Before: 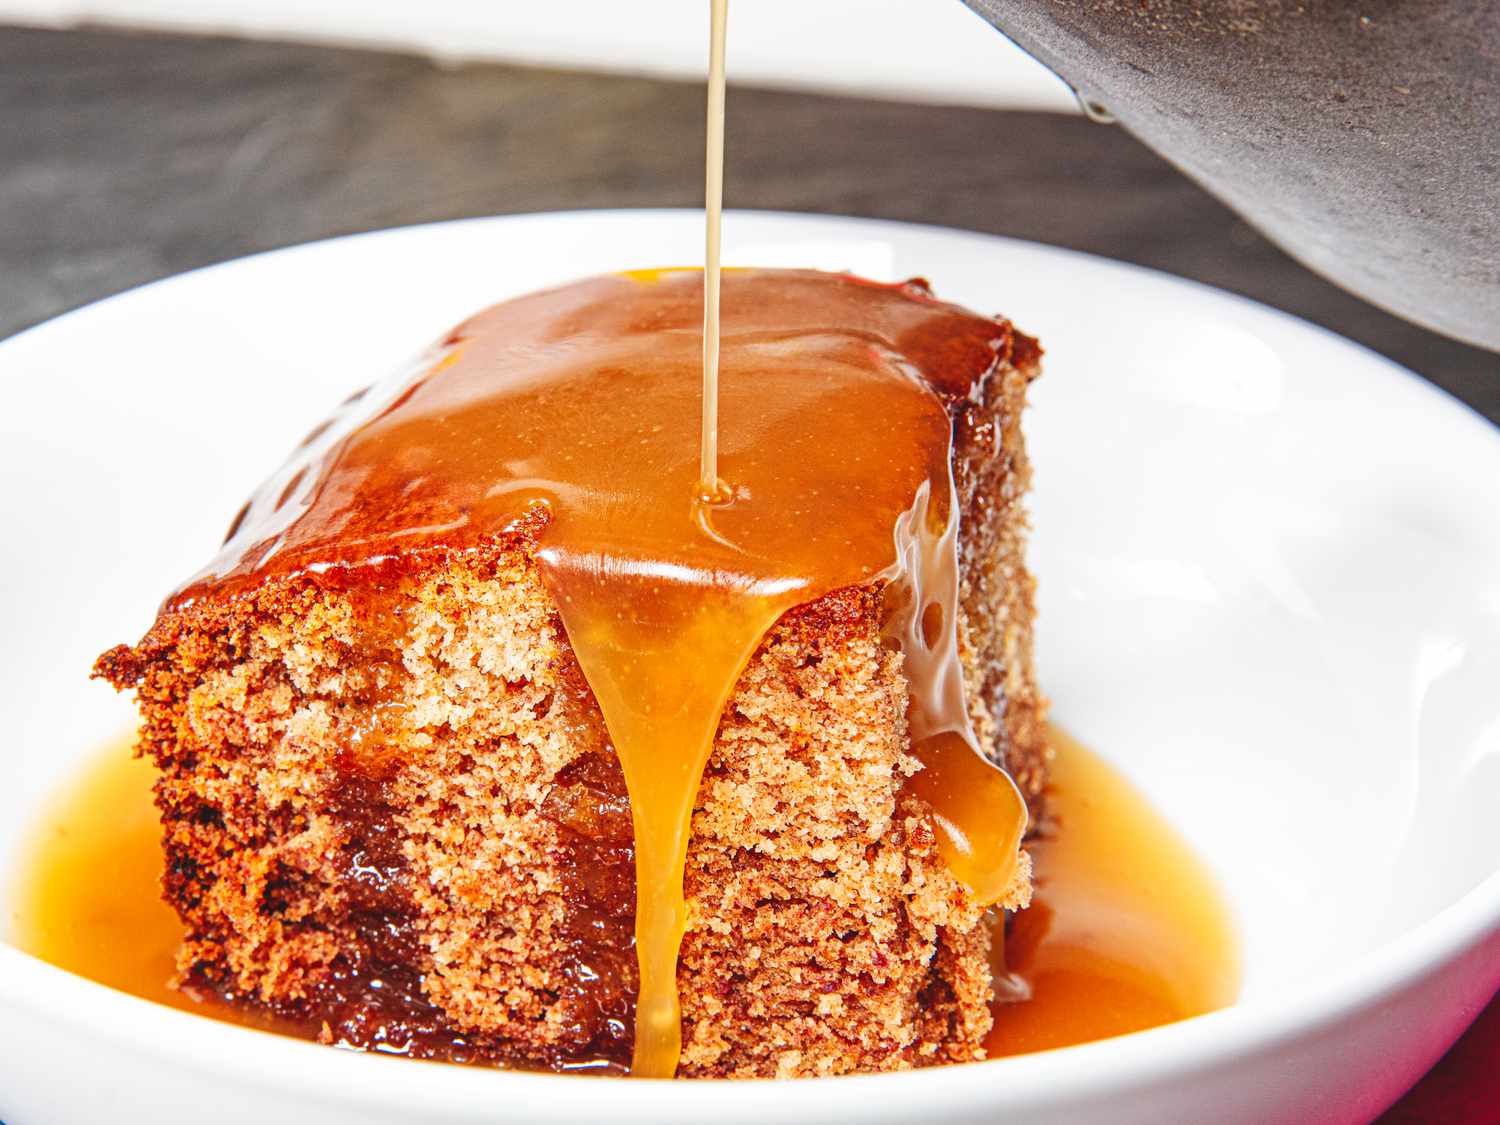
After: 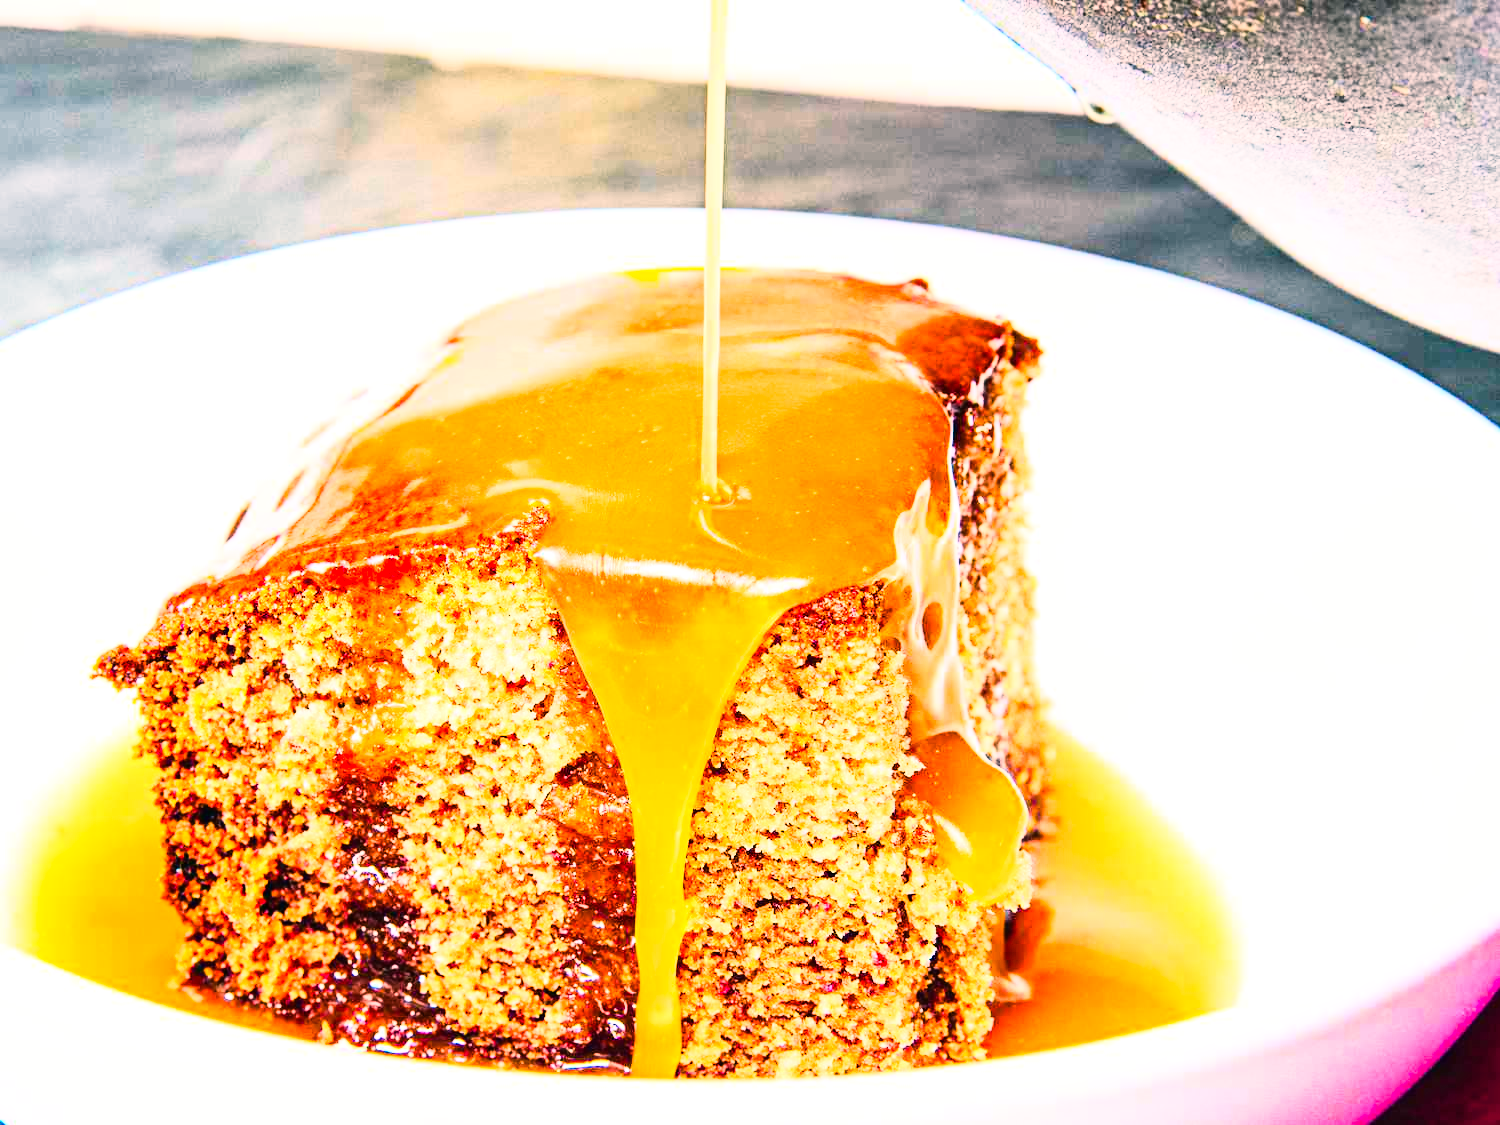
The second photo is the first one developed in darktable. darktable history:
rgb curve: curves: ch0 [(0, 0) (0.21, 0.15) (0.24, 0.21) (0.5, 0.75) (0.75, 0.96) (0.89, 0.99) (1, 1)]; ch1 [(0, 0.02) (0.21, 0.13) (0.25, 0.2) (0.5, 0.67) (0.75, 0.9) (0.89, 0.97) (1, 1)]; ch2 [(0, 0.02) (0.21, 0.13) (0.25, 0.2) (0.5, 0.67) (0.75, 0.9) (0.89, 0.97) (1, 1)], compensate middle gray true
exposure: exposure 0.564 EV, compensate highlight preservation false
color balance rgb: shadows lift › luminance -28.76%, shadows lift › chroma 10%, shadows lift › hue 230°, power › chroma 0.5%, power › hue 215°, highlights gain › luminance 7.14%, highlights gain › chroma 1%, highlights gain › hue 50°, global offset › luminance -0.29%, global offset › hue 260°, perceptual saturation grading › global saturation 20%, perceptual saturation grading › highlights -13.92%, perceptual saturation grading › shadows 50%
